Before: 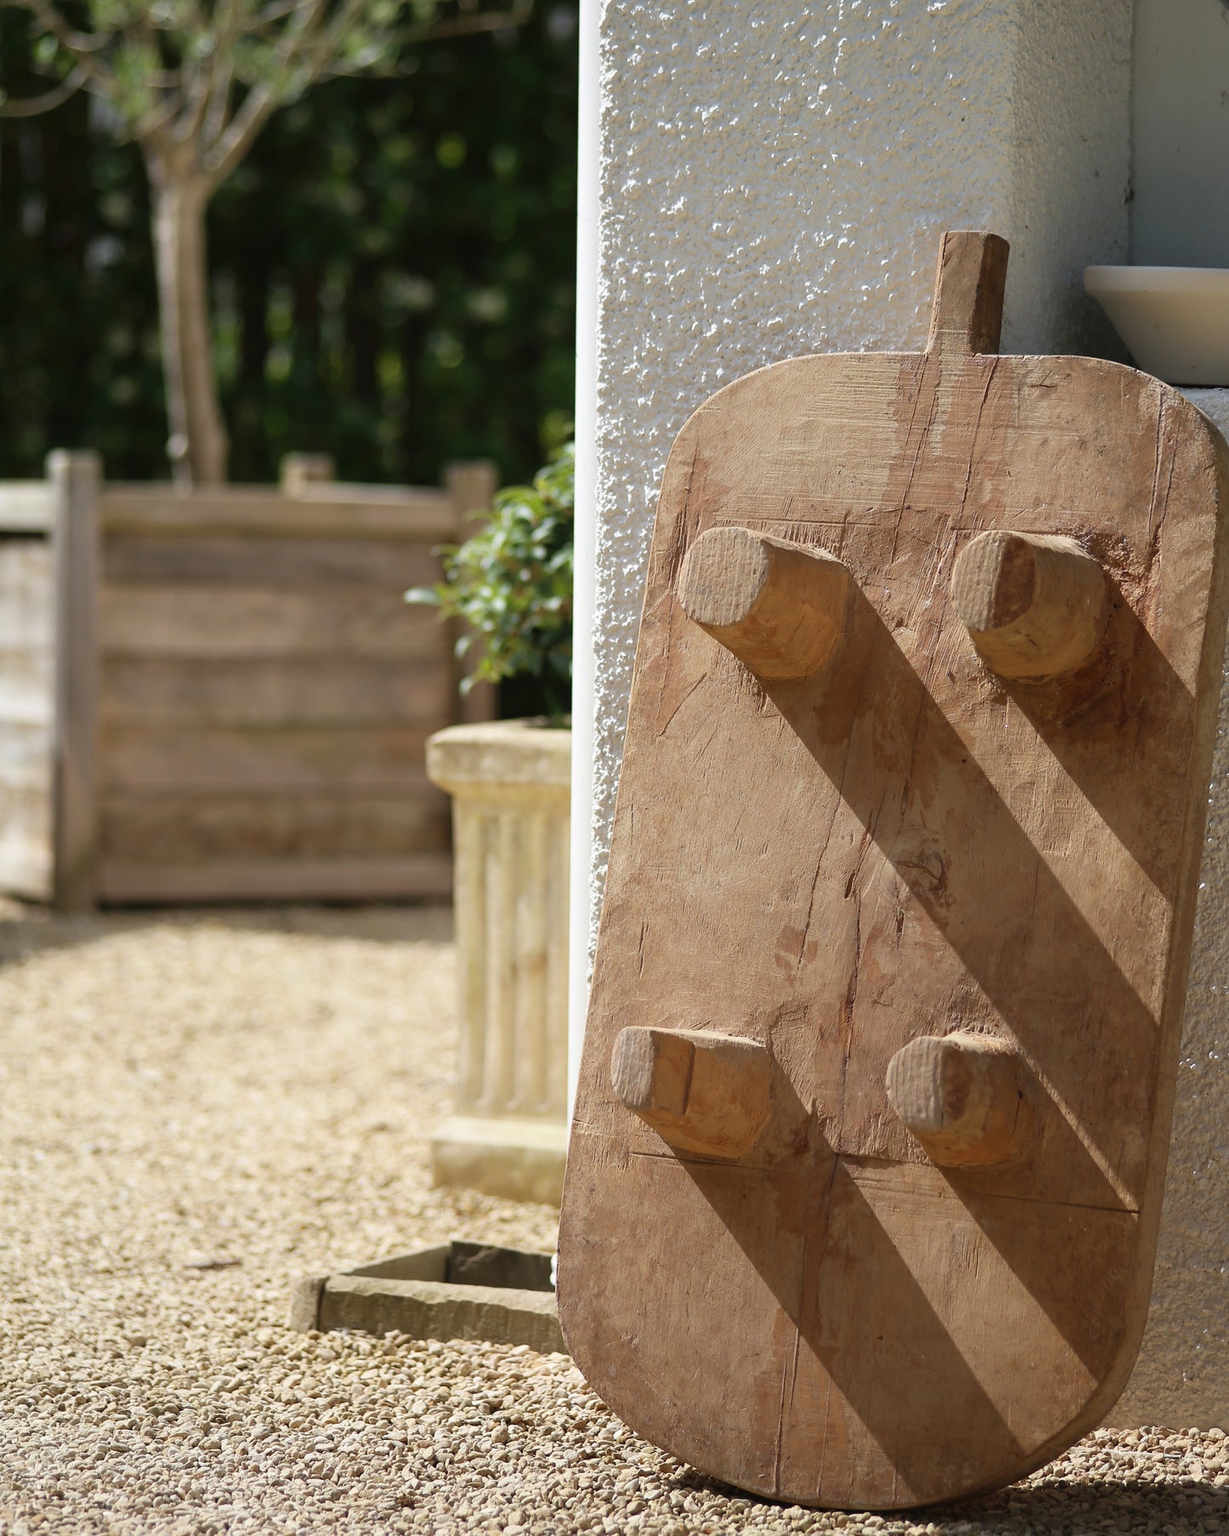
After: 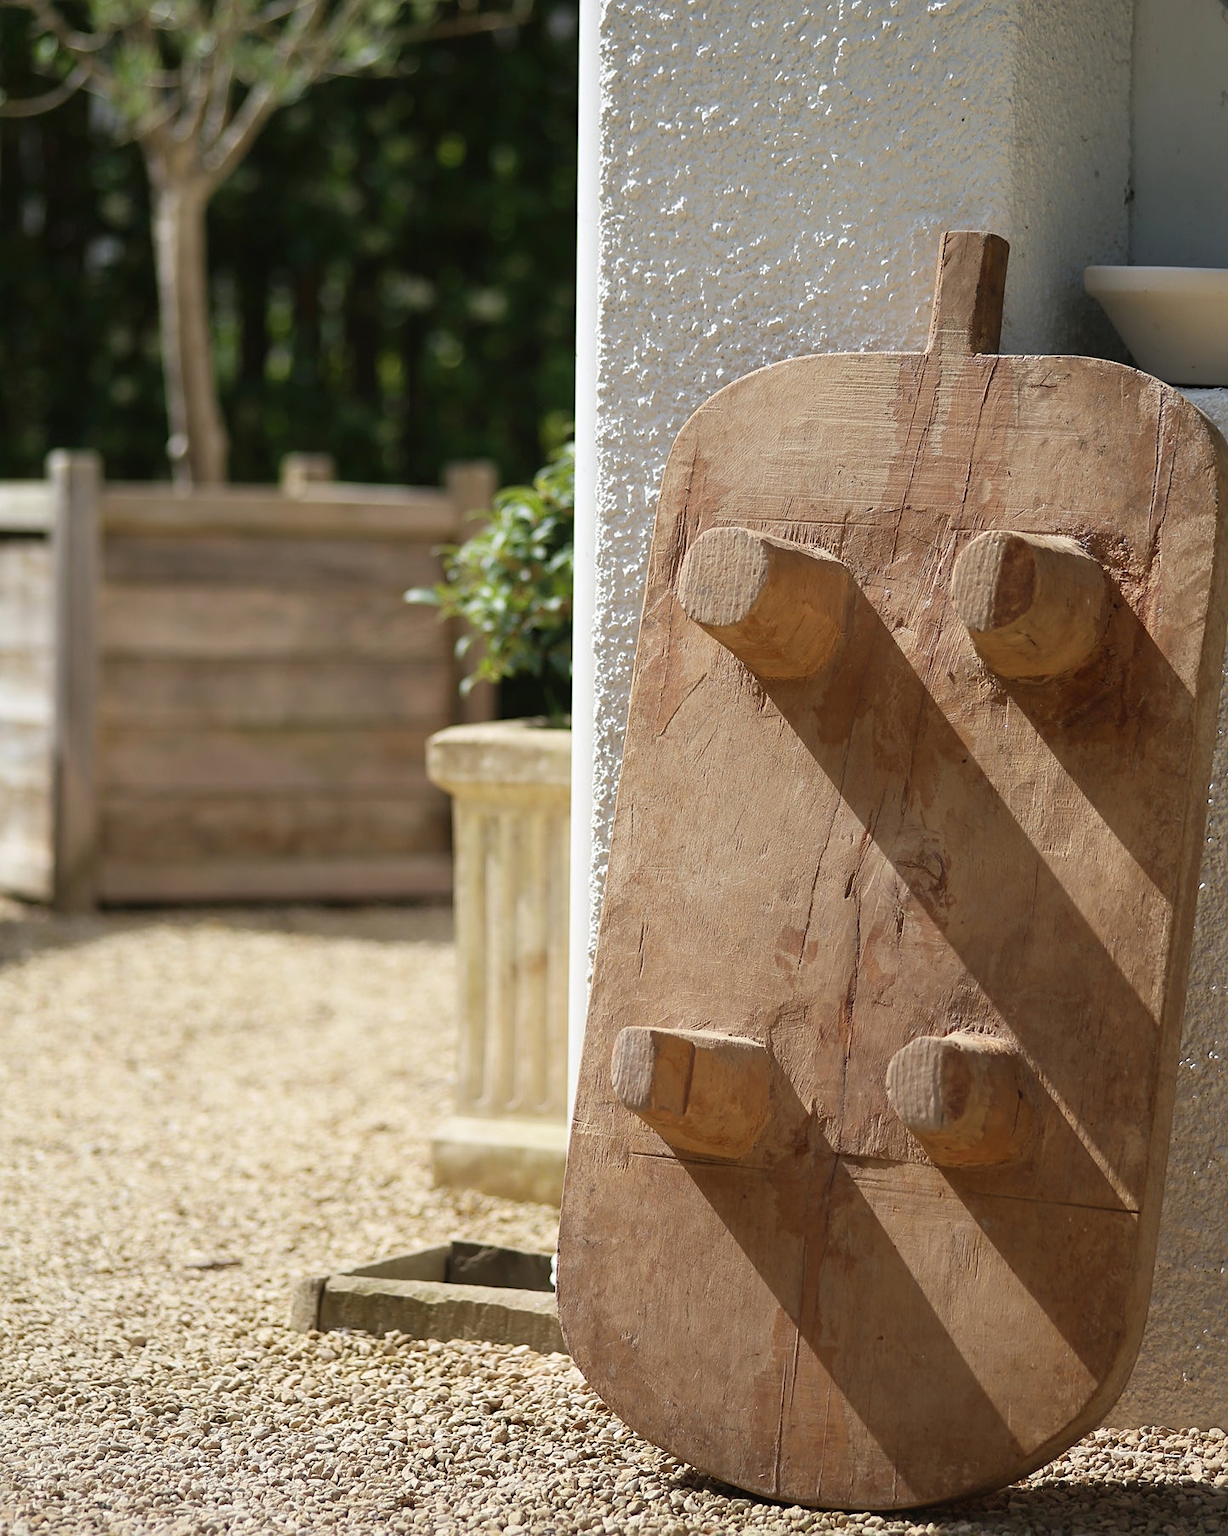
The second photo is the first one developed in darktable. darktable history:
sharpen: amount 0.21
